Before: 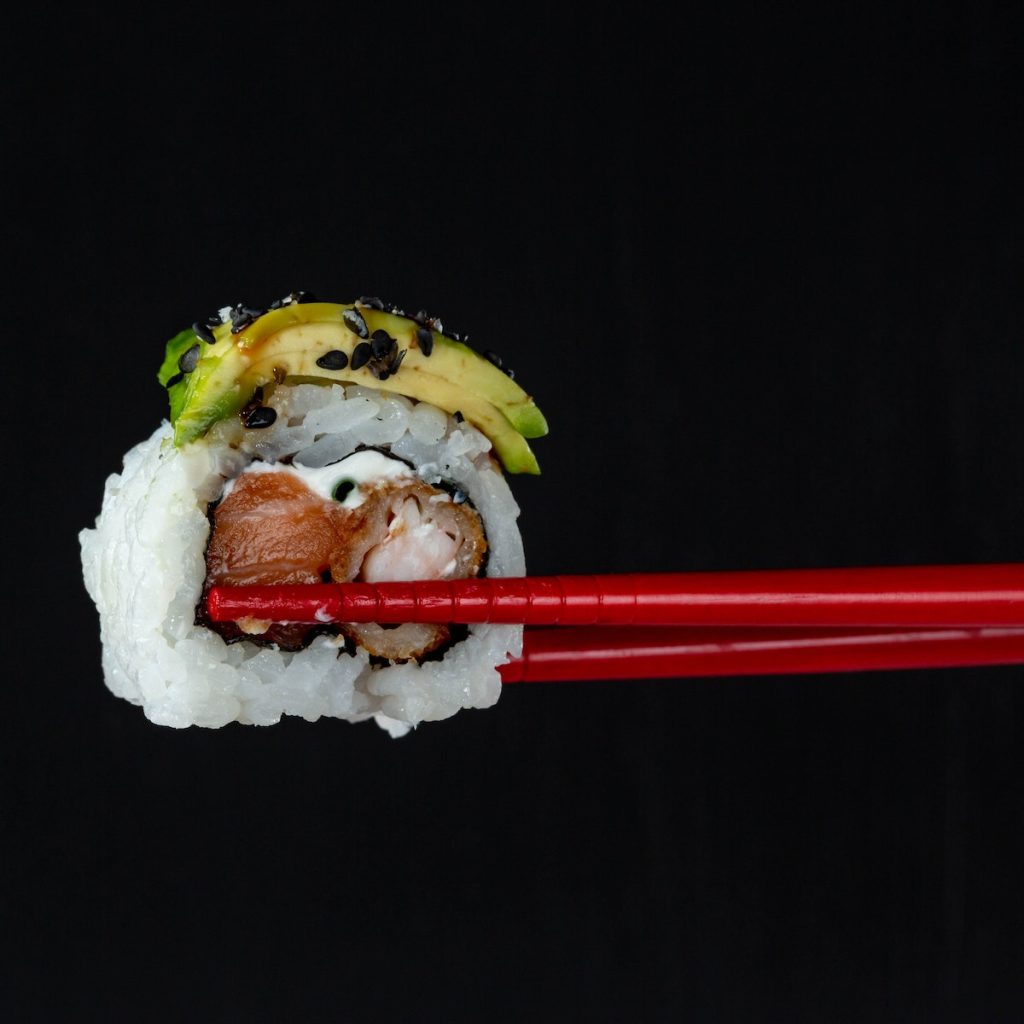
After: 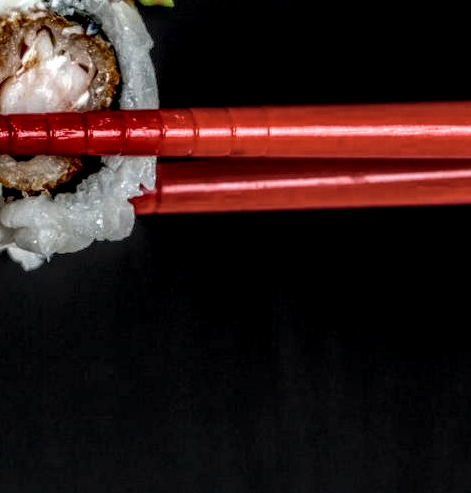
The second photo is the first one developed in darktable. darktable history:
crop: left 35.936%, top 45.72%, right 18.063%, bottom 6.08%
local contrast: highlights 1%, shadows 7%, detail 299%, midtone range 0.306
